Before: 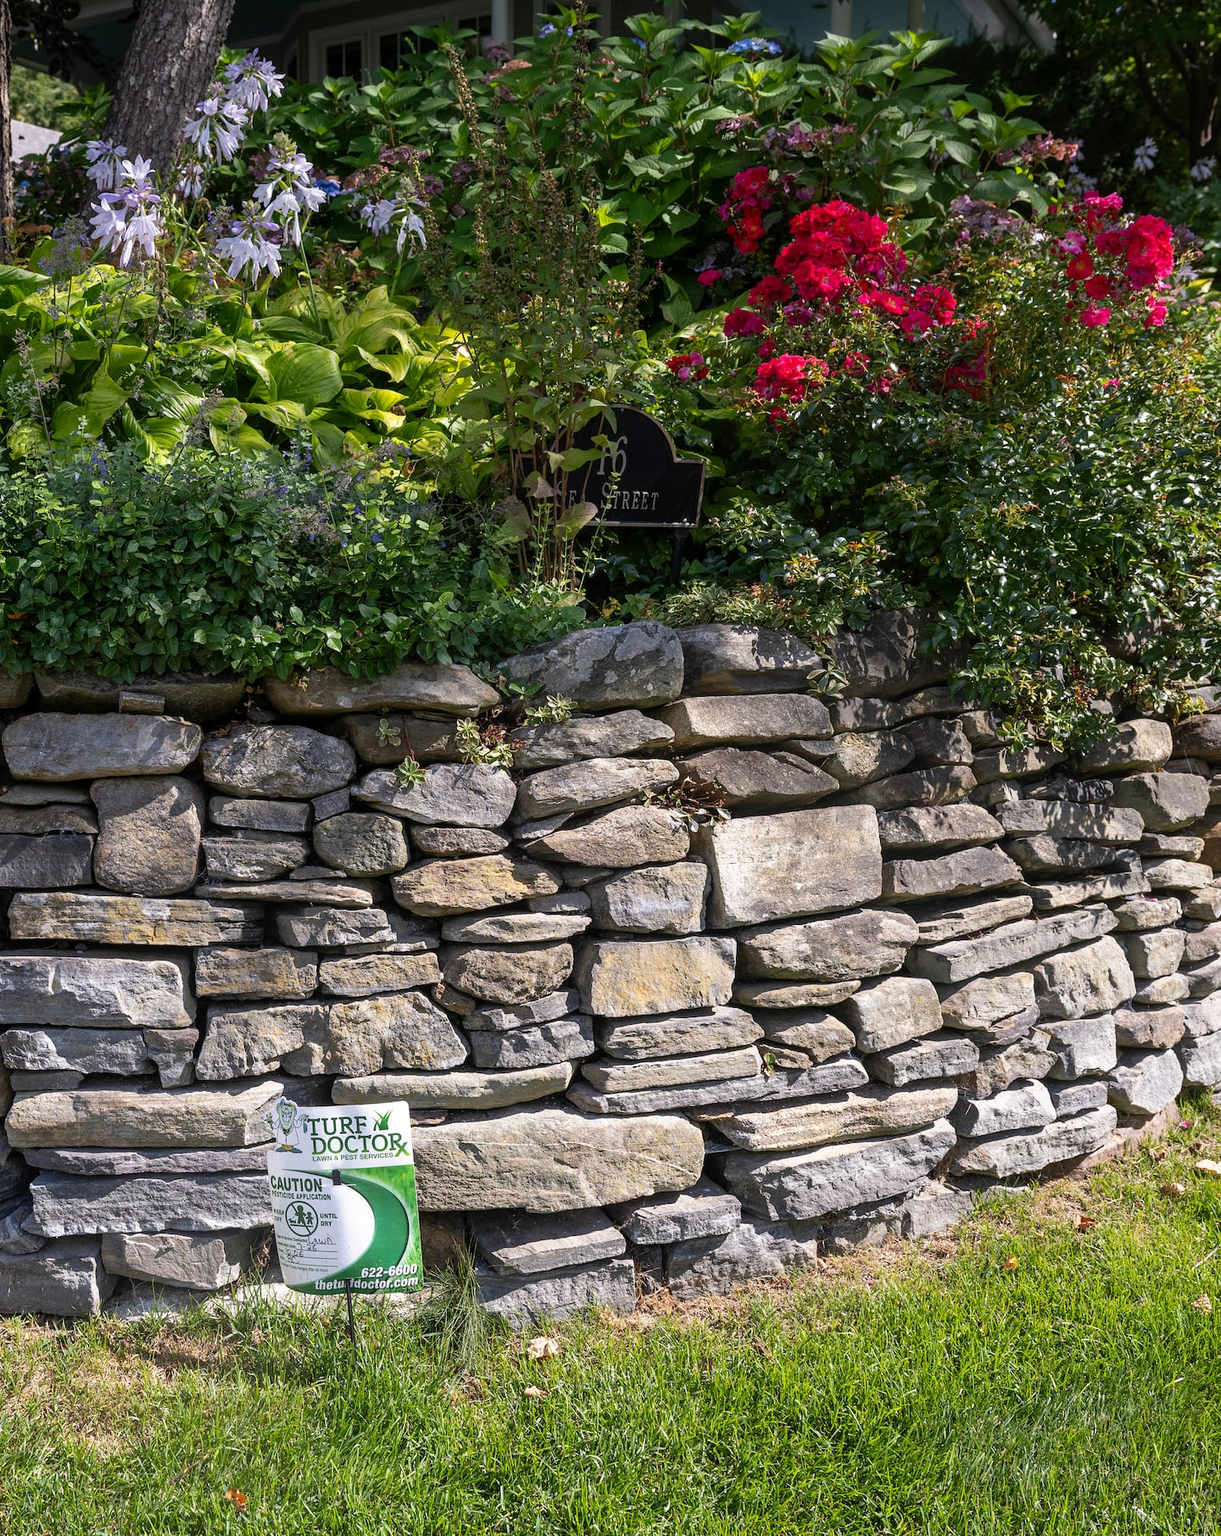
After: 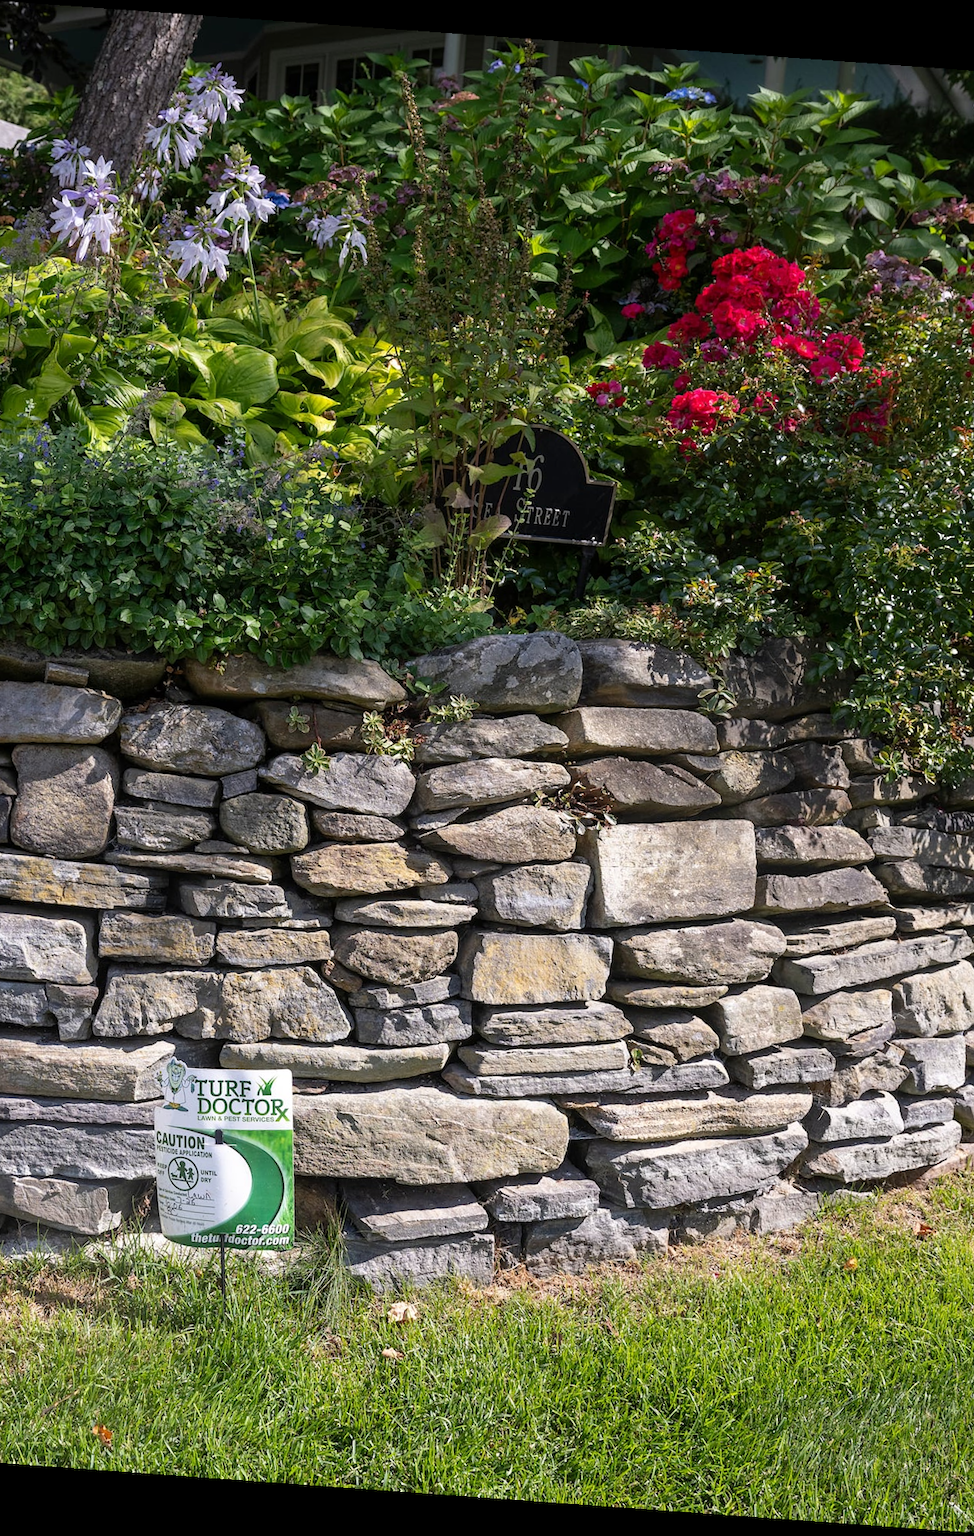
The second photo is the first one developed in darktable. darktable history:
sharpen: radius 2.883, amount 0.868, threshold 47.523
rotate and perspective: rotation 4.1°, automatic cropping off
crop: left 9.88%, right 12.664%
